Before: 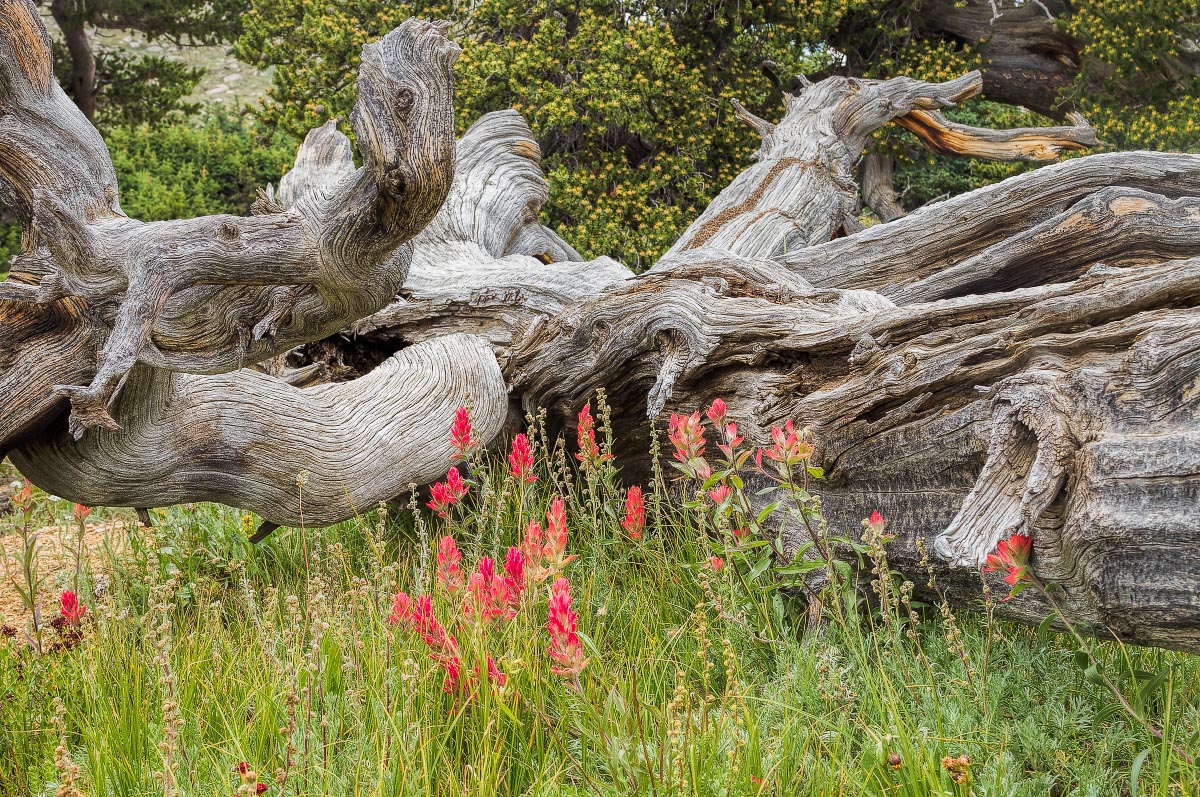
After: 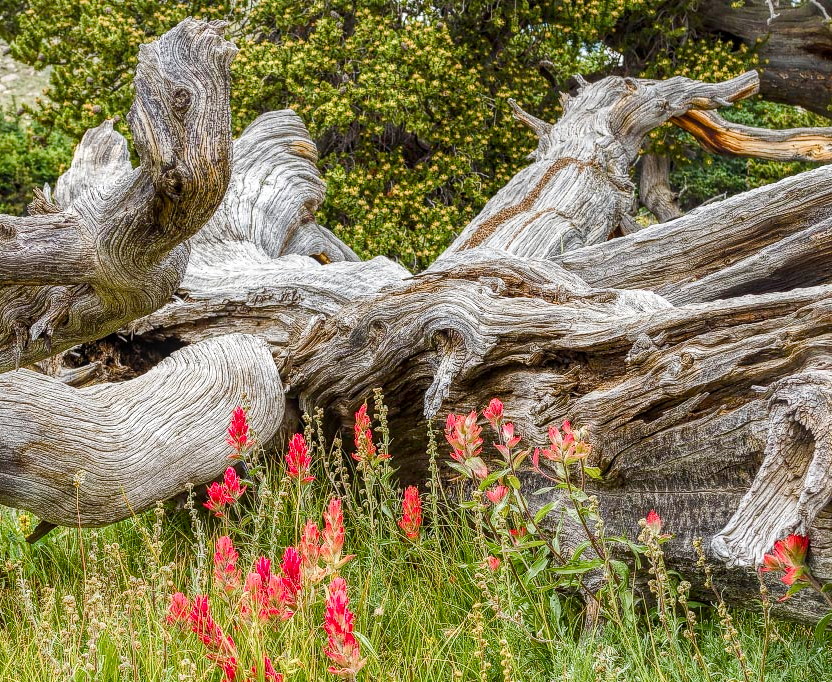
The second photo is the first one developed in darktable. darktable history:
color balance rgb: linear chroma grading › global chroma 14.601%, perceptual saturation grading › global saturation 20%, perceptual saturation grading › highlights -49.239%, perceptual saturation grading › shadows 24.701%, global vibrance 14.514%
local contrast: on, module defaults
crop: left 18.597%, right 12.04%, bottom 14.347%
exposure: exposure 0.125 EV, compensate highlight preservation false
